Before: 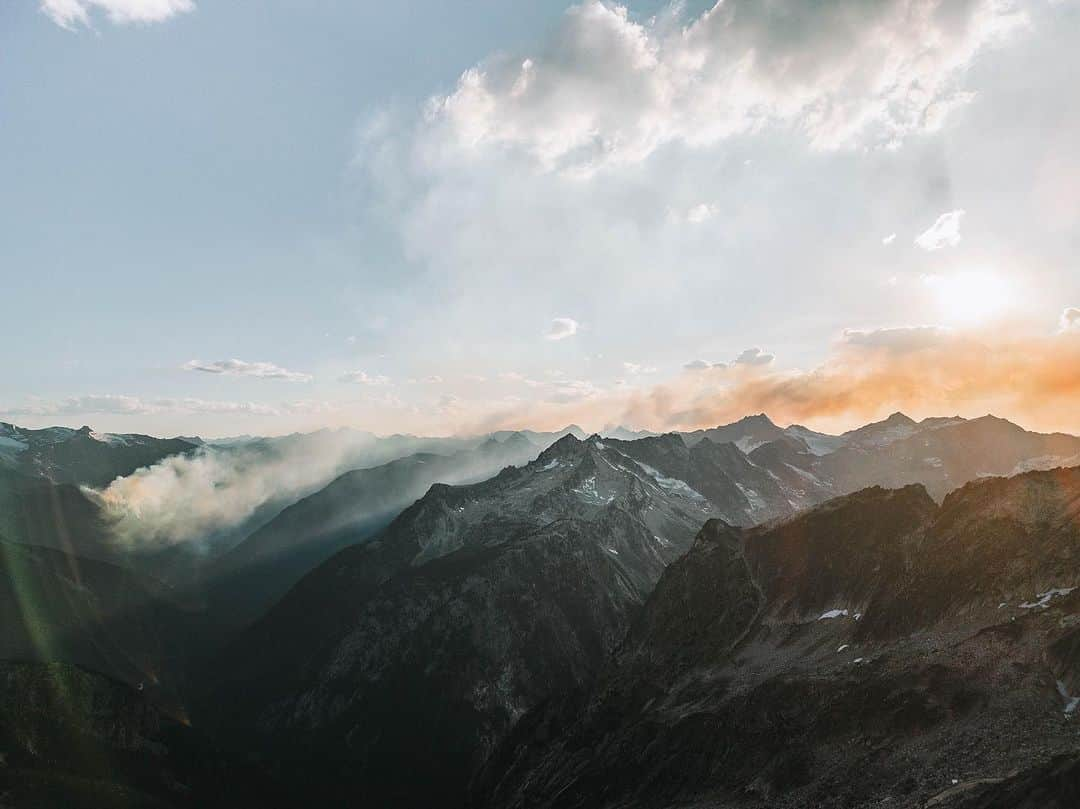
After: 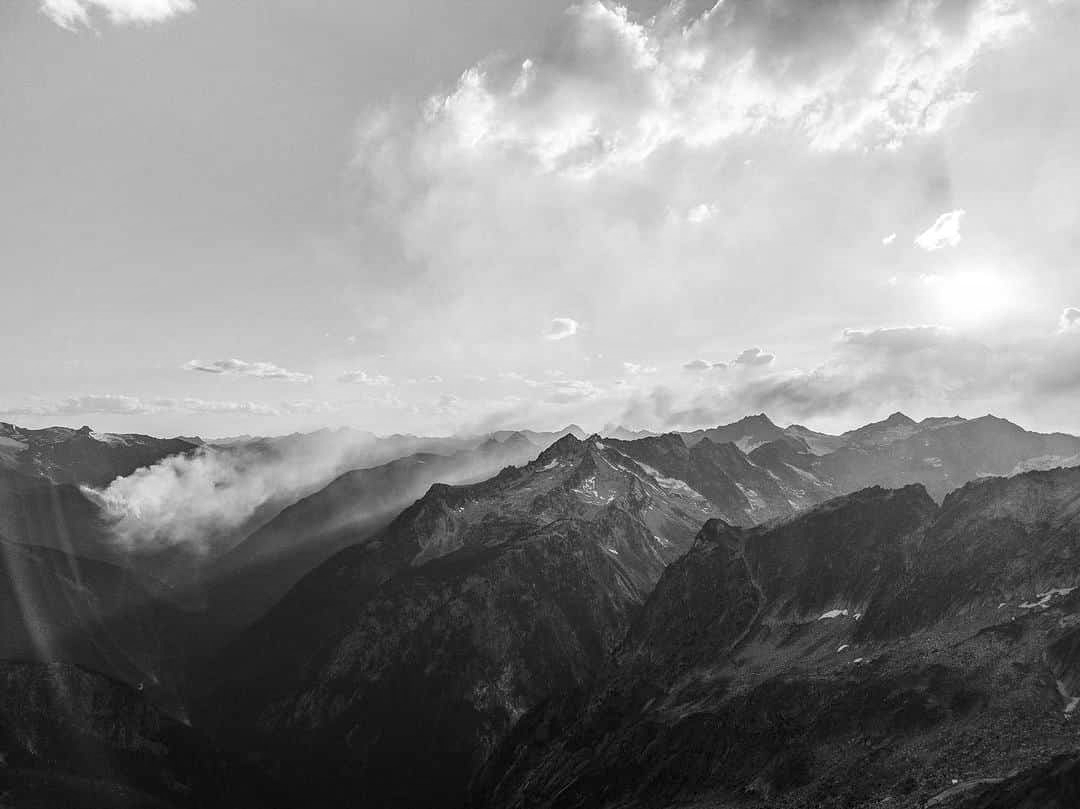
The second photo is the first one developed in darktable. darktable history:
monochrome: on, module defaults
local contrast: detail 130%
